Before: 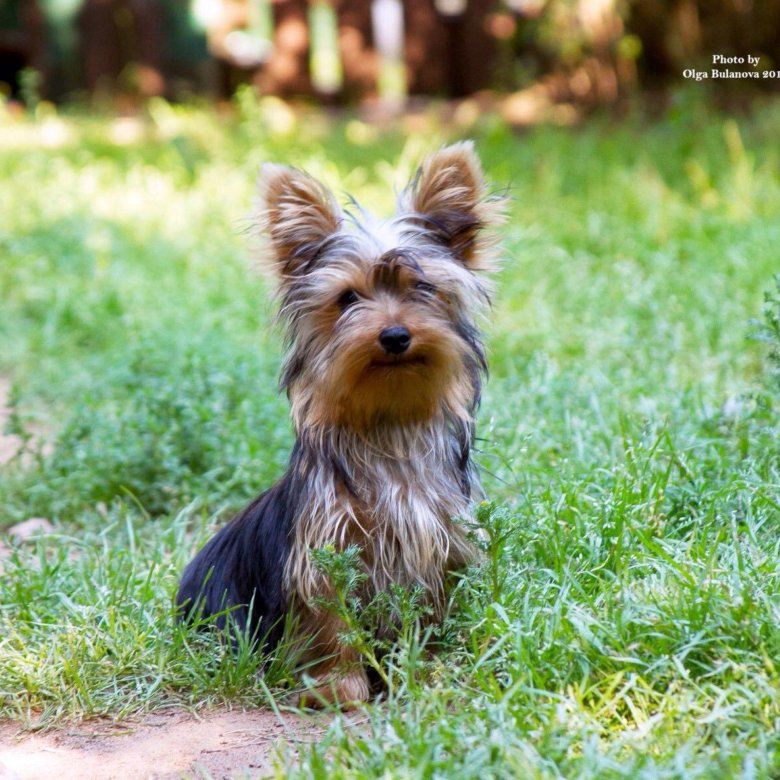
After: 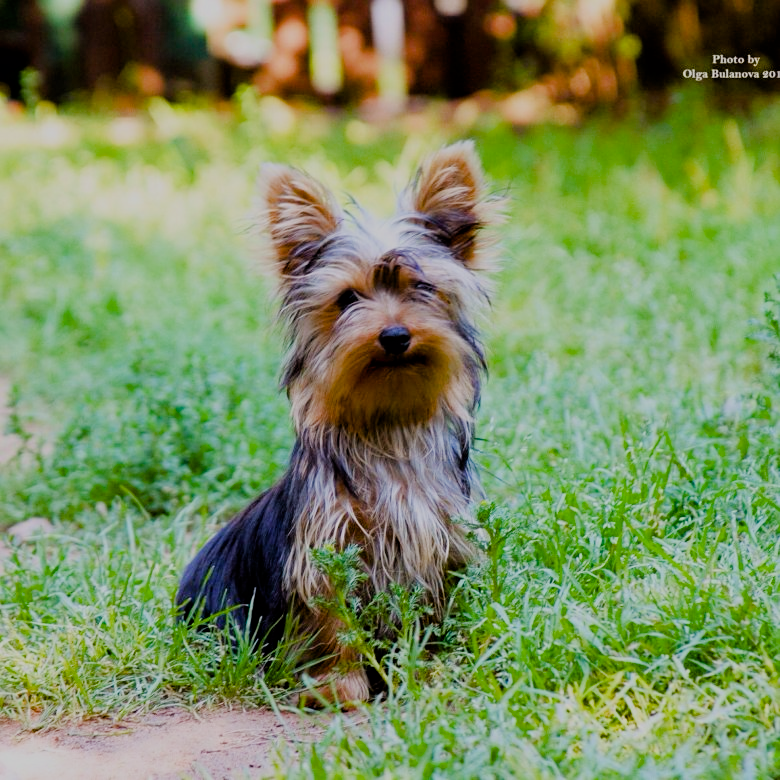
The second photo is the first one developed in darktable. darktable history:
filmic rgb: black relative exposure -6.04 EV, white relative exposure 6.97 EV, hardness 2.25
sharpen: amount 0.208
color balance rgb: perceptual saturation grading › global saturation 23.385%, perceptual saturation grading › highlights -24.568%, perceptual saturation grading › mid-tones 24.298%, perceptual saturation grading › shadows 39.265%, global vibrance 9.694%
